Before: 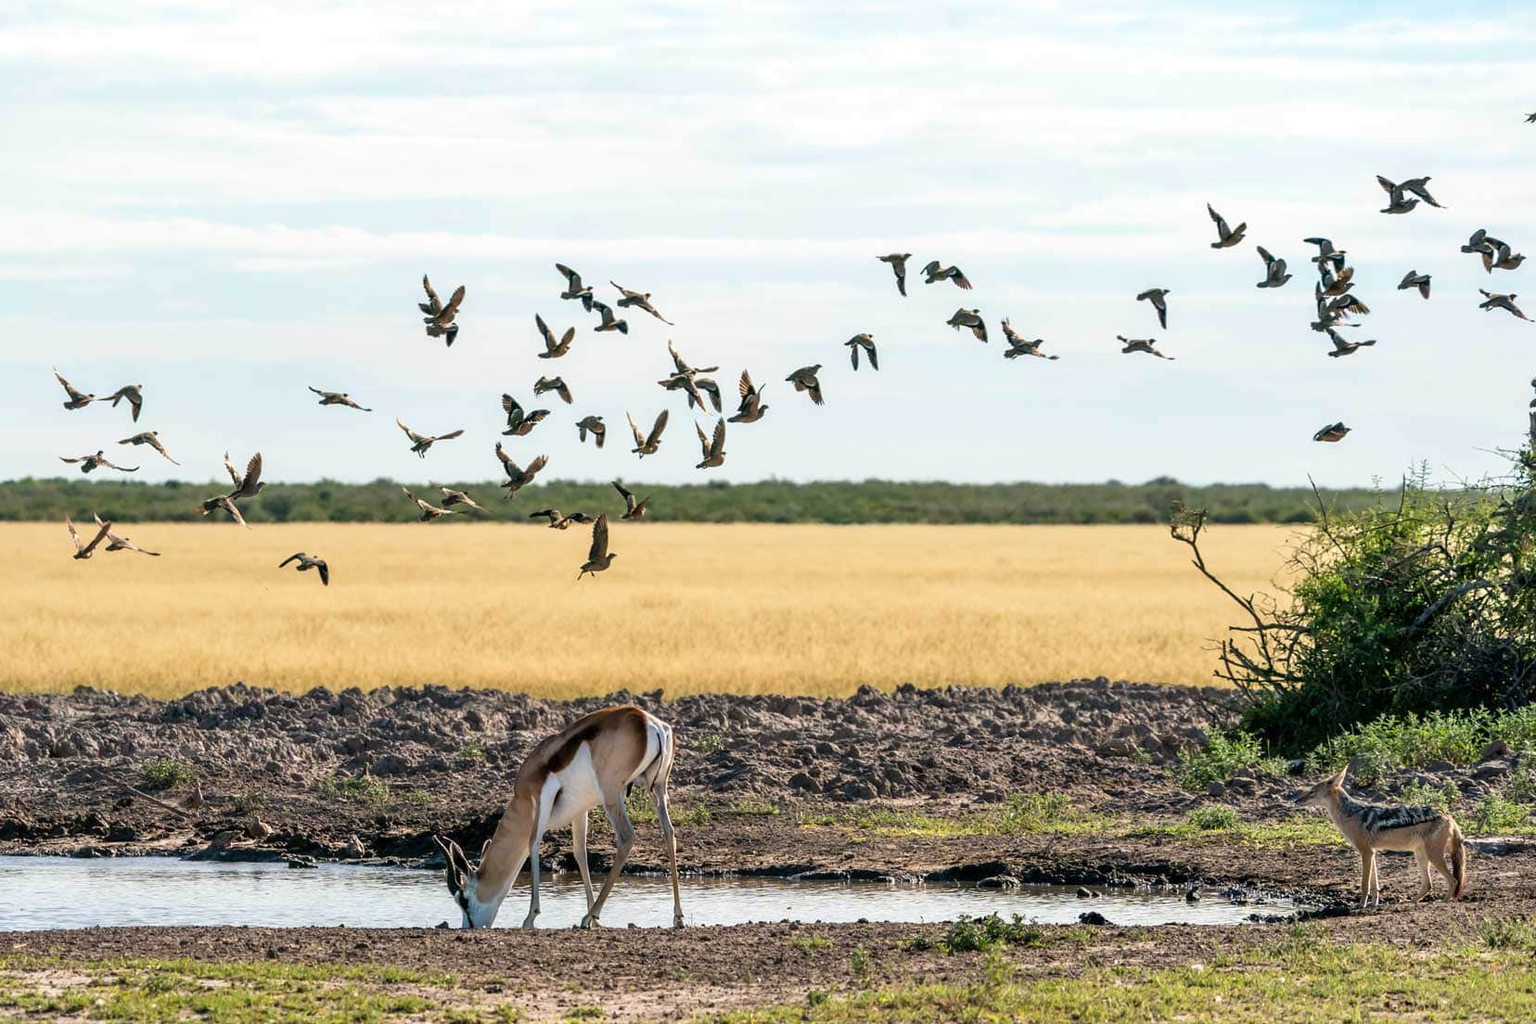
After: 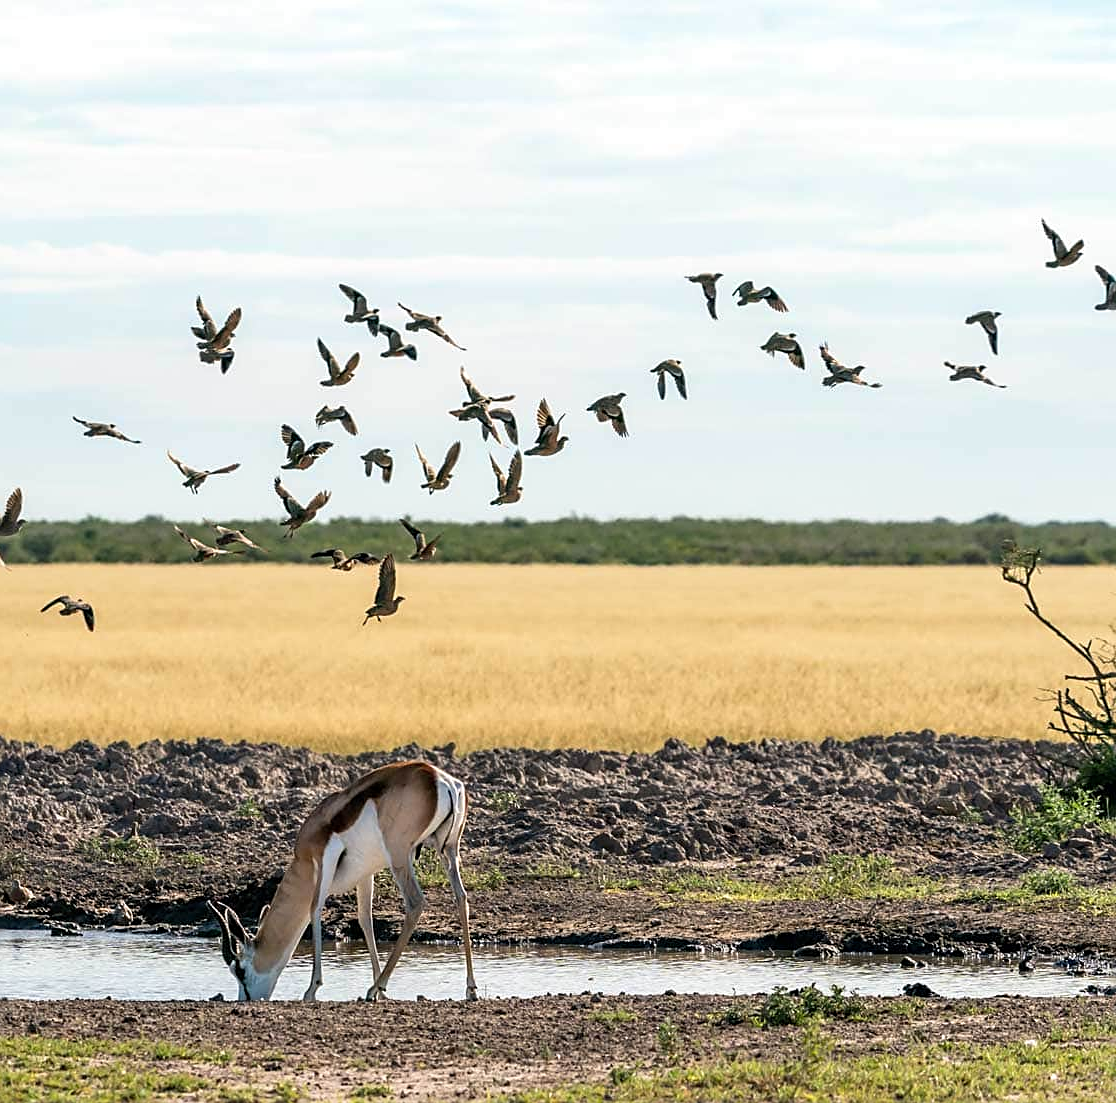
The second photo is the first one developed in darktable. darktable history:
sharpen: on, module defaults
crop and rotate: left 15.707%, right 16.855%
